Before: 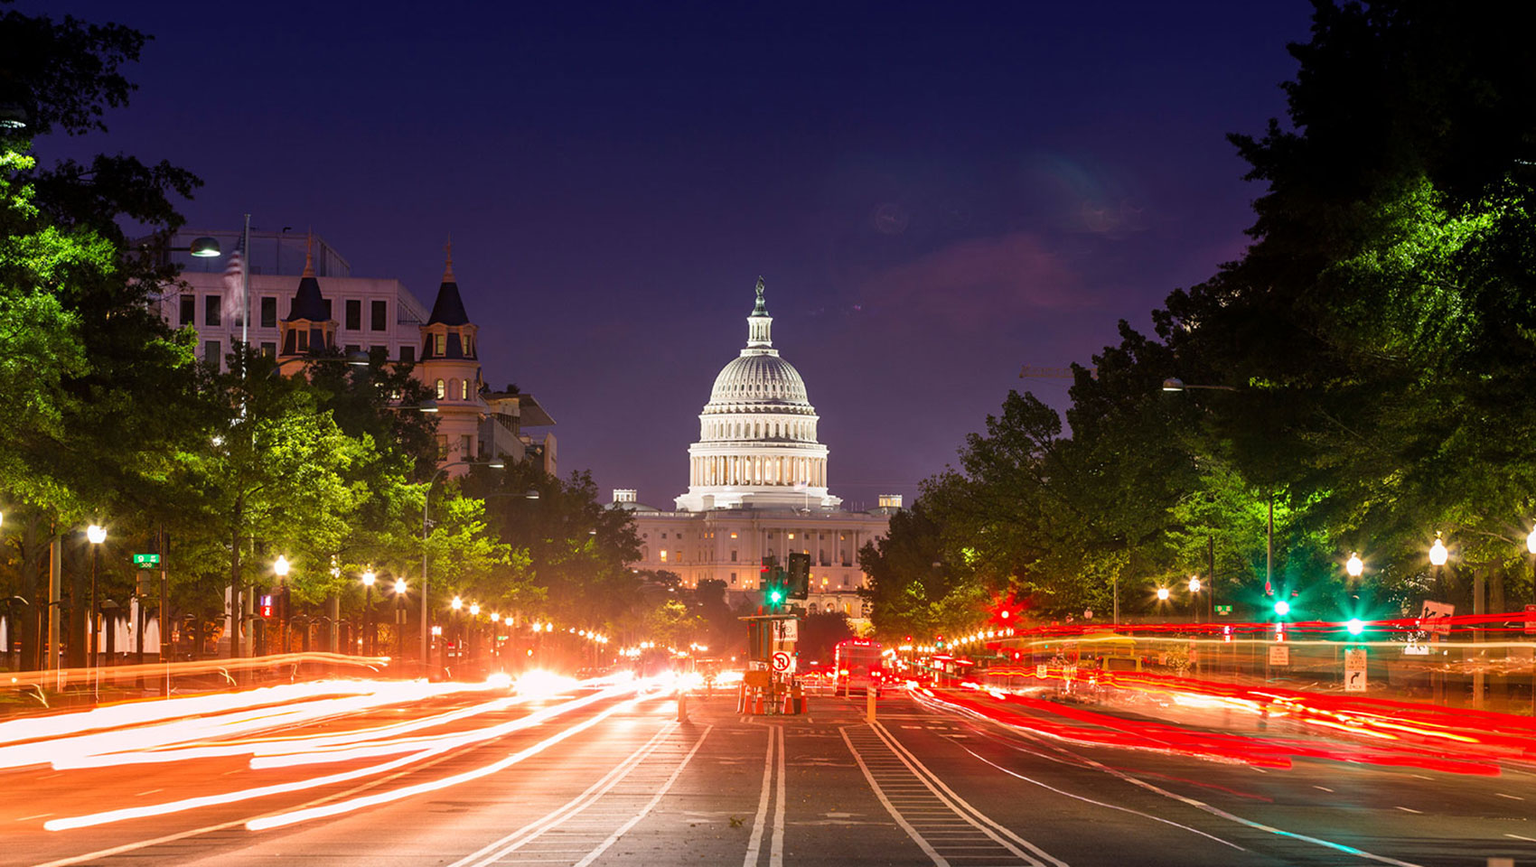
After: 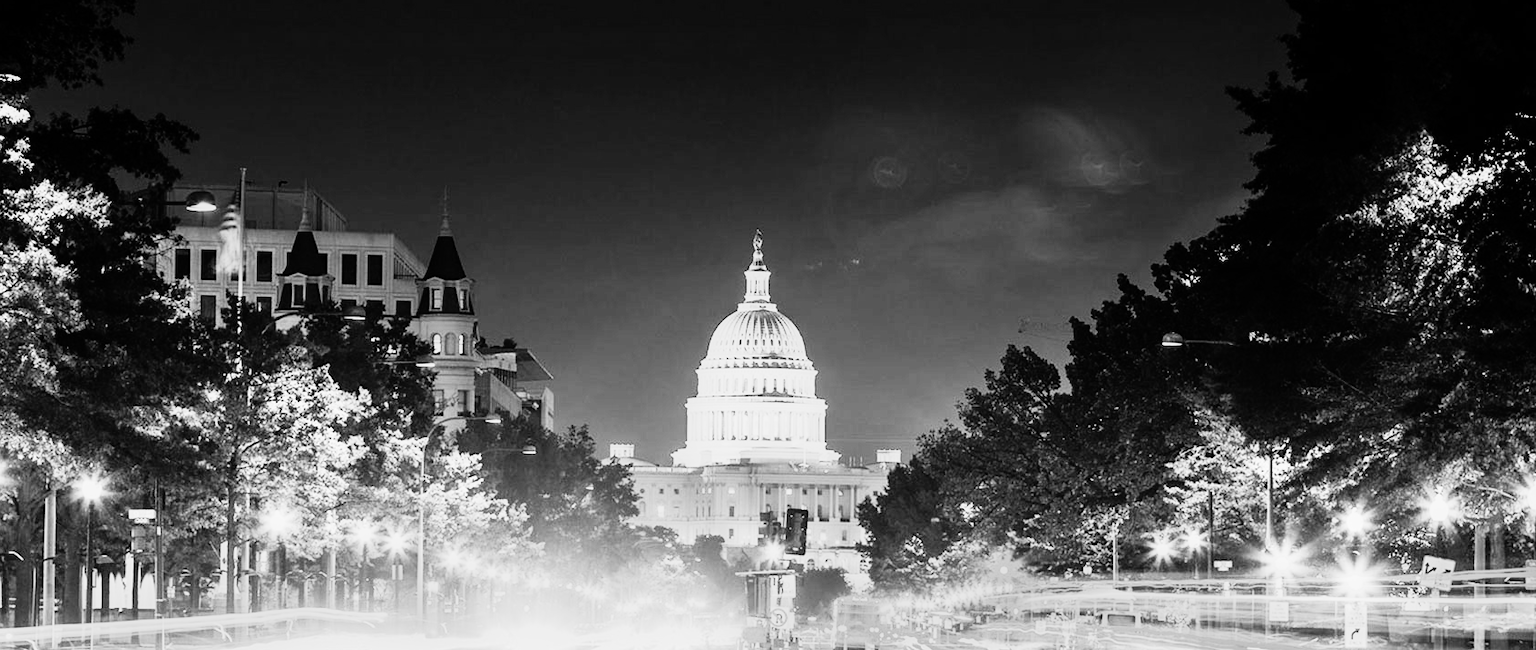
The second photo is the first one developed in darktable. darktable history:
monochrome: a -74.22, b 78.2
crop: left 0.387%, top 5.469%, bottom 19.809%
exposure: black level correction 0, exposure 0.68 EV, compensate exposure bias true, compensate highlight preservation false
rgb curve: curves: ch0 [(0, 0) (0.21, 0.15) (0.24, 0.21) (0.5, 0.75) (0.75, 0.96) (0.89, 0.99) (1, 1)]; ch1 [(0, 0.02) (0.21, 0.13) (0.25, 0.2) (0.5, 0.67) (0.75, 0.9) (0.89, 0.97) (1, 1)]; ch2 [(0, 0.02) (0.21, 0.13) (0.25, 0.2) (0.5, 0.67) (0.75, 0.9) (0.89, 0.97) (1, 1)], compensate middle gray true
